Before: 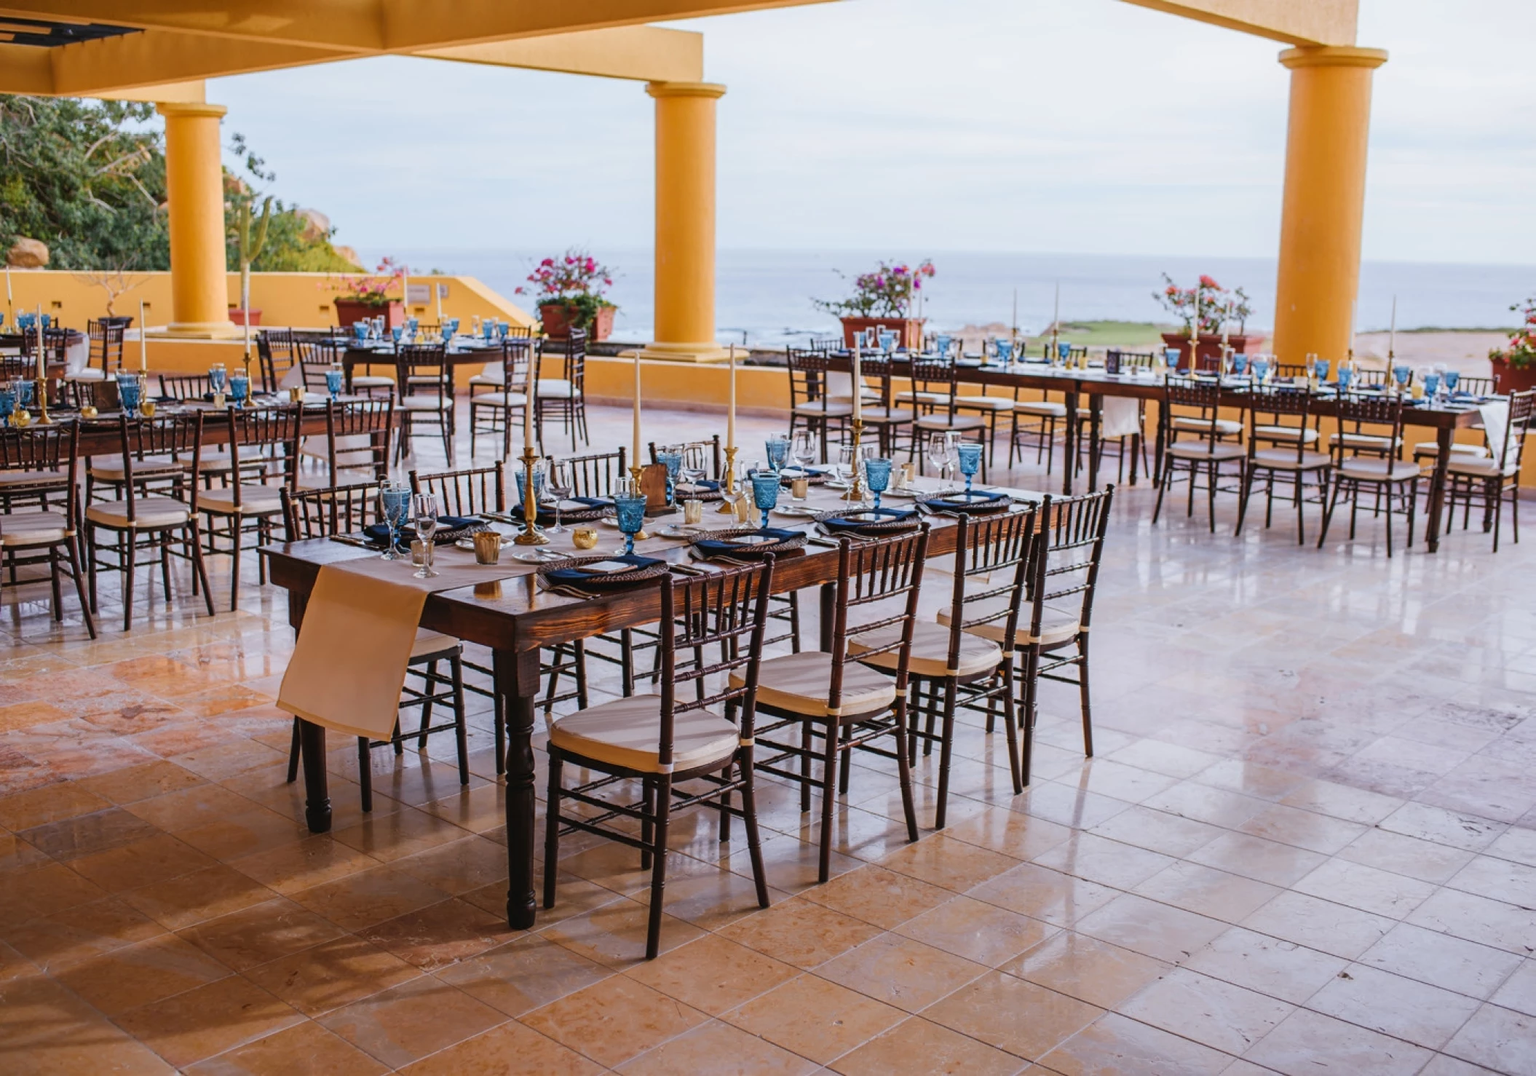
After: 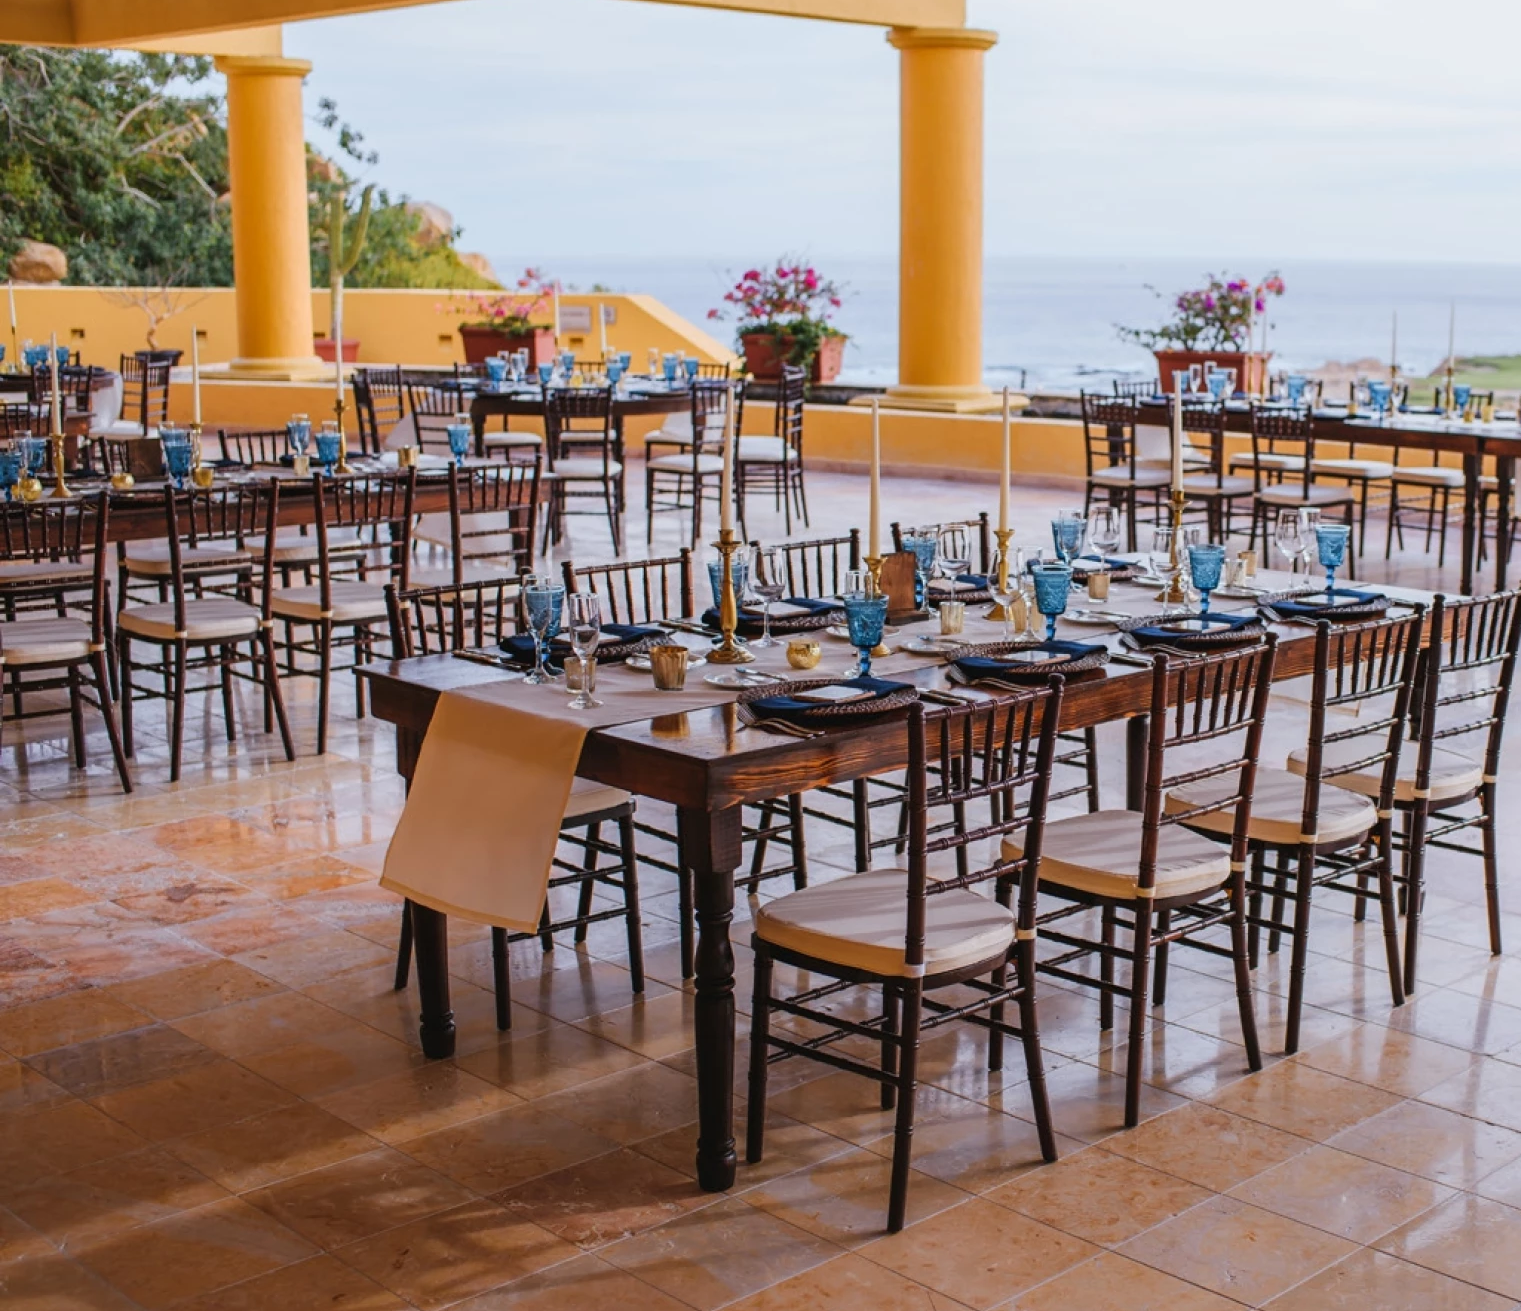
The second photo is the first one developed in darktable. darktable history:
crop: top 5.784%, right 27.903%, bottom 5.497%
